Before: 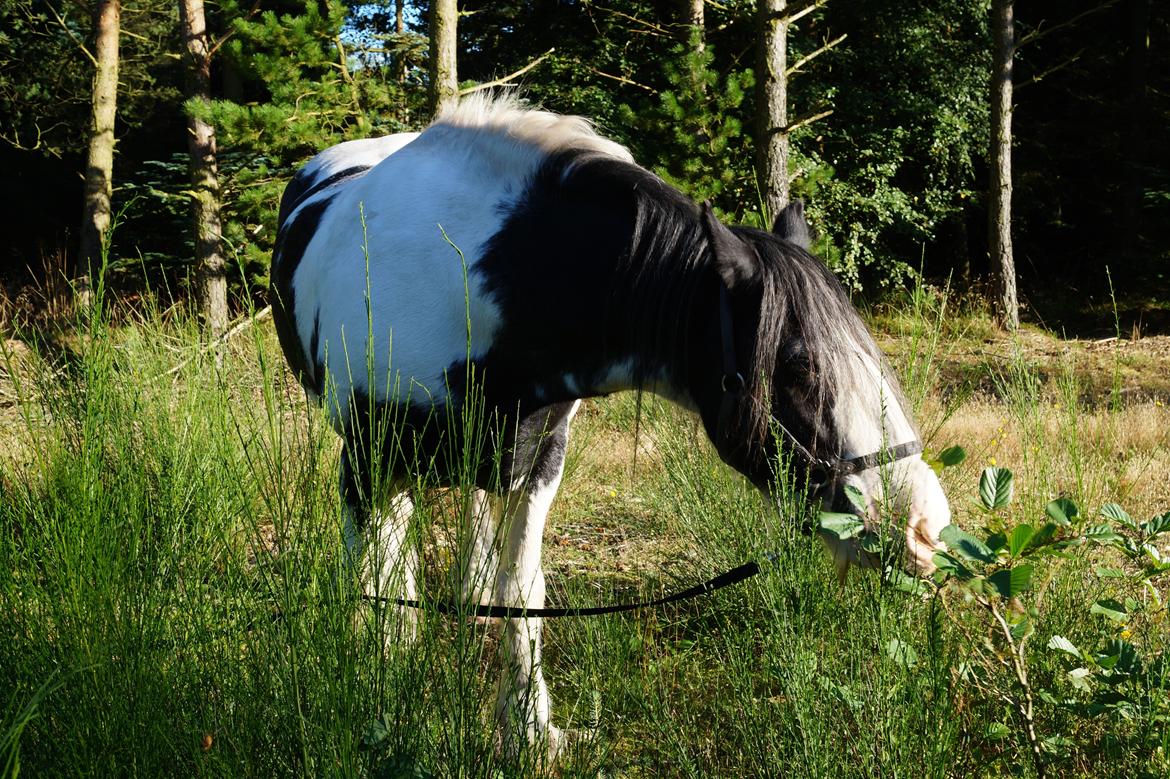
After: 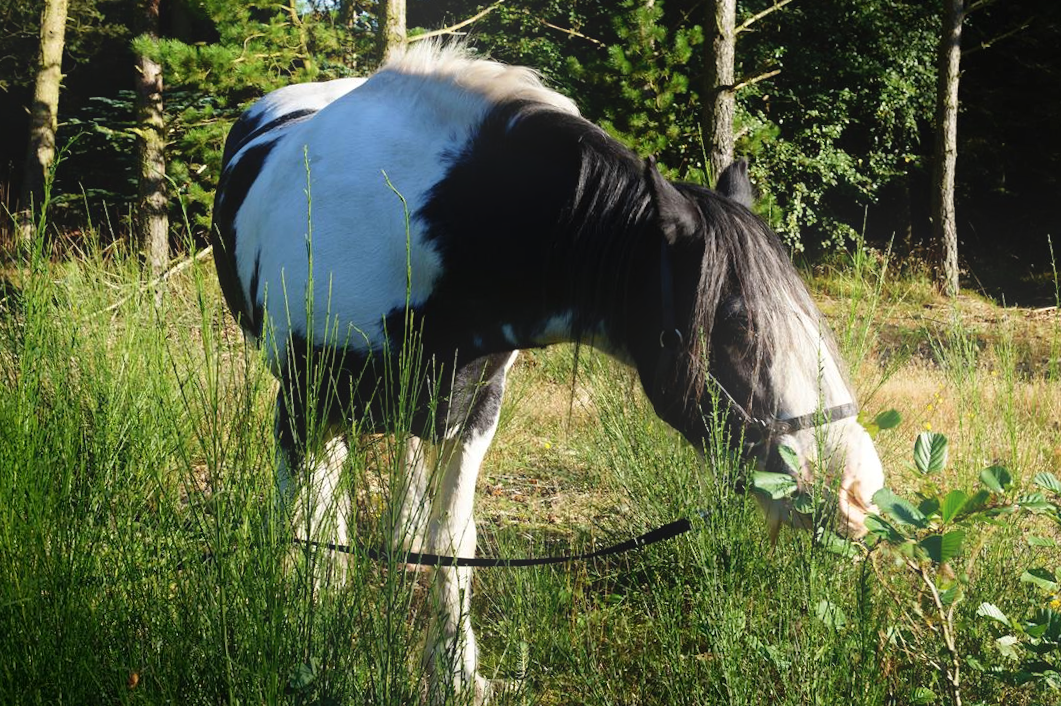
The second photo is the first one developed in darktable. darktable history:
bloom: on, module defaults
crop and rotate: angle -1.96°, left 3.097%, top 4.154%, right 1.586%, bottom 0.529%
